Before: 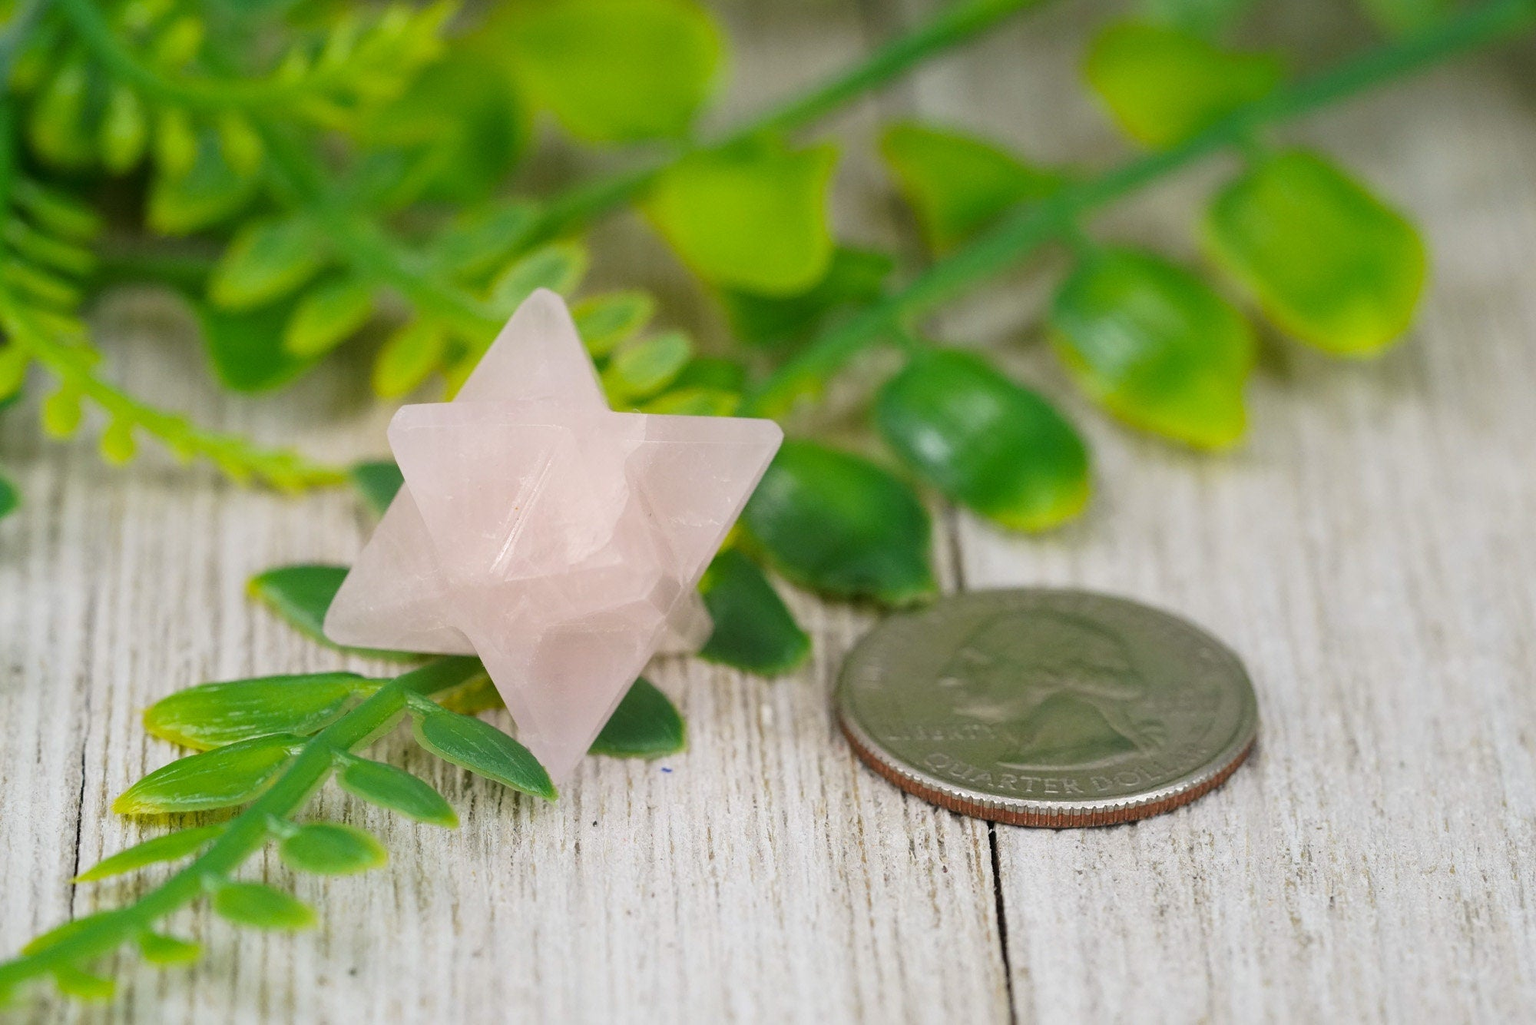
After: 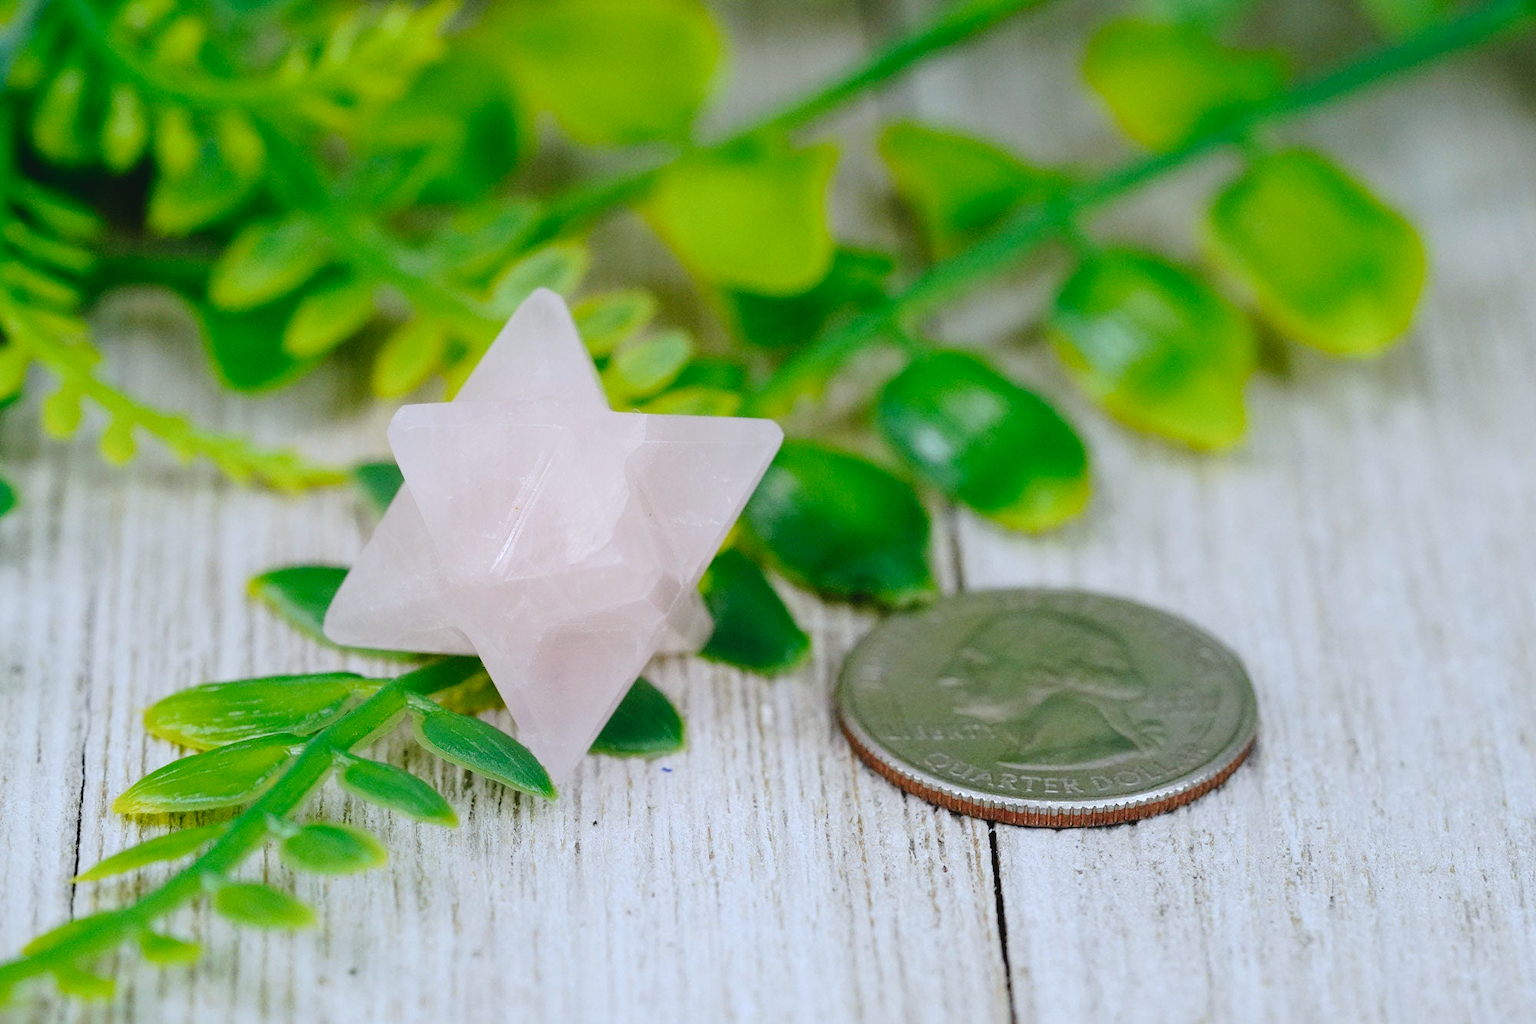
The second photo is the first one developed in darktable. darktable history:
color calibration: x 0.37, y 0.382, temperature 4313.32 K
tone curve: curves: ch0 [(0, 0) (0.003, 0.048) (0.011, 0.048) (0.025, 0.048) (0.044, 0.049) (0.069, 0.048) (0.1, 0.052) (0.136, 0.071) (0.177, 0.109) (0.224, 0.157) (0.277, 0.233) (0.335, 0.32) (0.399, 0.404) (0.468, 0.496) (0.543, 0.582) (0.623, 0.653) (0.709, 0.738) (0.801, 0.811) (0.898, 0.895) (1, 1)], preserve colors none
